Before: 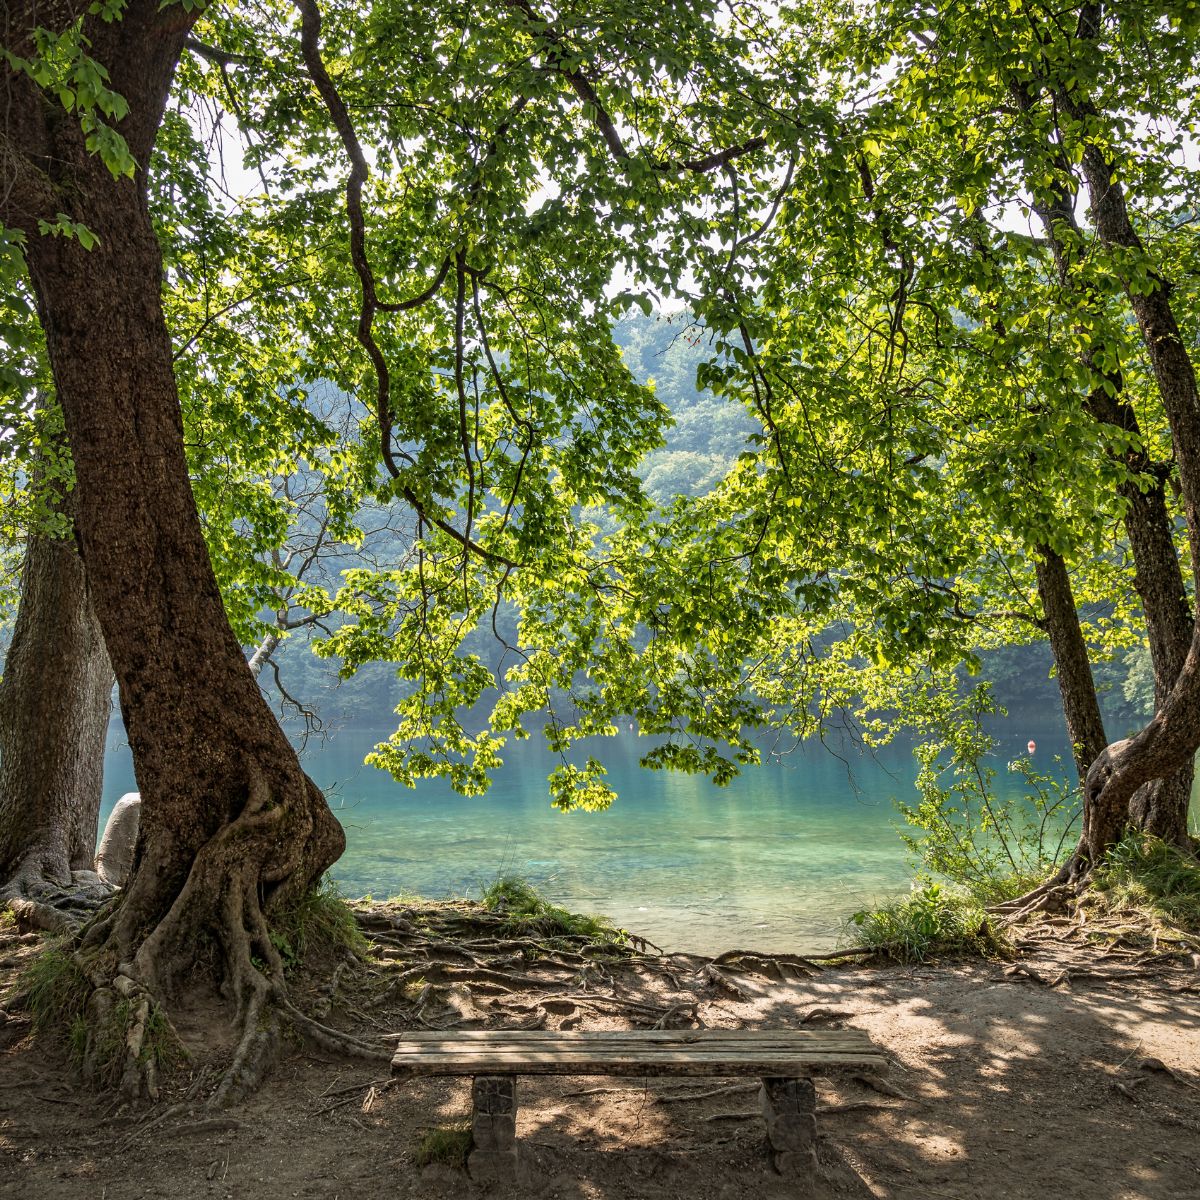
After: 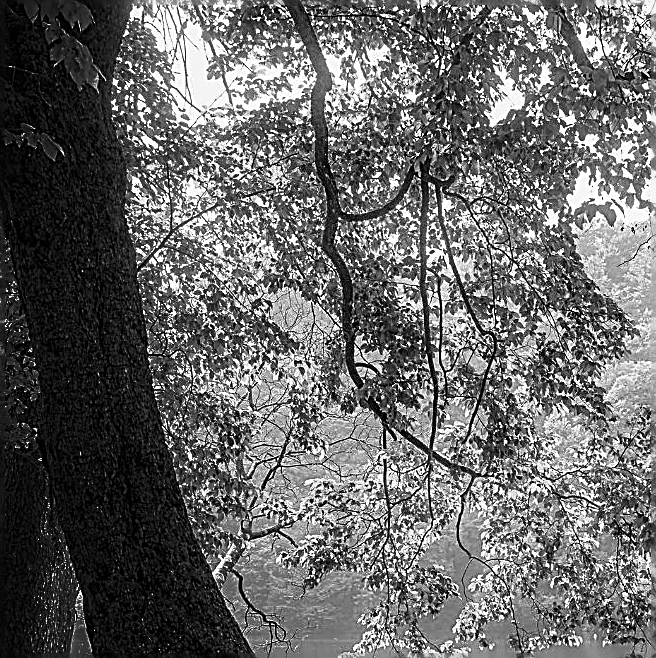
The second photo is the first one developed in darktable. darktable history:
sharpen: amount 2
exposure: compensate highlight preservation false
tone equalizer: on, module defaults
bloom: size 3%, threshold 100%, strength 0%
shadows and highlights: shadows -90, highlights 90, soften with gaussian
crop and rotate: left 3.047%, top 7.509%, right 42.236%, bottom 37.598%
color calibration: output gray [0.31, 0.36, 0.33, 0], gray › normalize channels true, illuminant same as pipeline (D50), adaptation XYZ, x 0.346, y 0.359, gamut compression 0
color zones: curves: ch0 [(0, 0.5) (0.143, 0.5) (0.286, 0.456) (0.429, 0.5) (0.571, 0.5) (0.714, 0.5) (0.857, 0.5) (1, 0.5)]; ch1 [(0, 0.5) (0.143, 0.5) (0.286, 0.422) (0.429, 0.5) (0.571, 0.5) (0.714, 0.5) (0.857, 0.5) (1, 0.5)]
